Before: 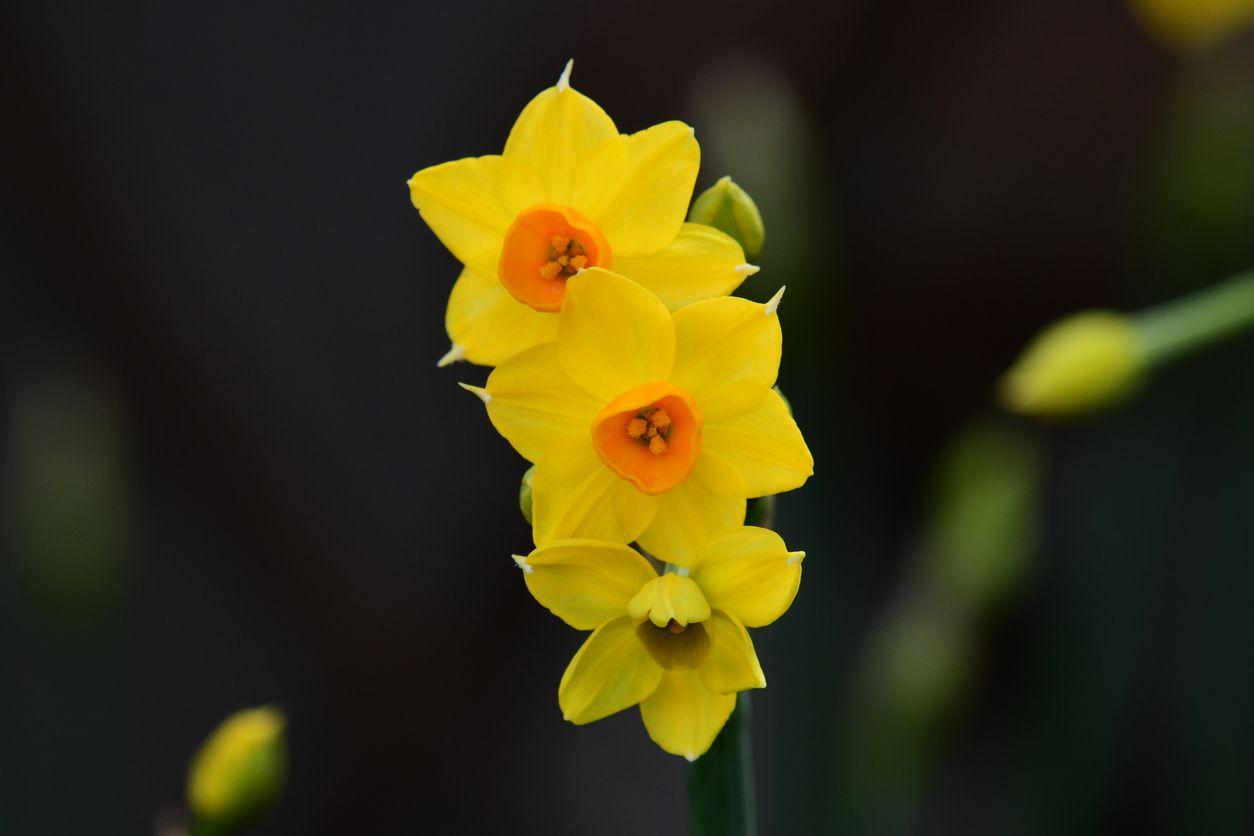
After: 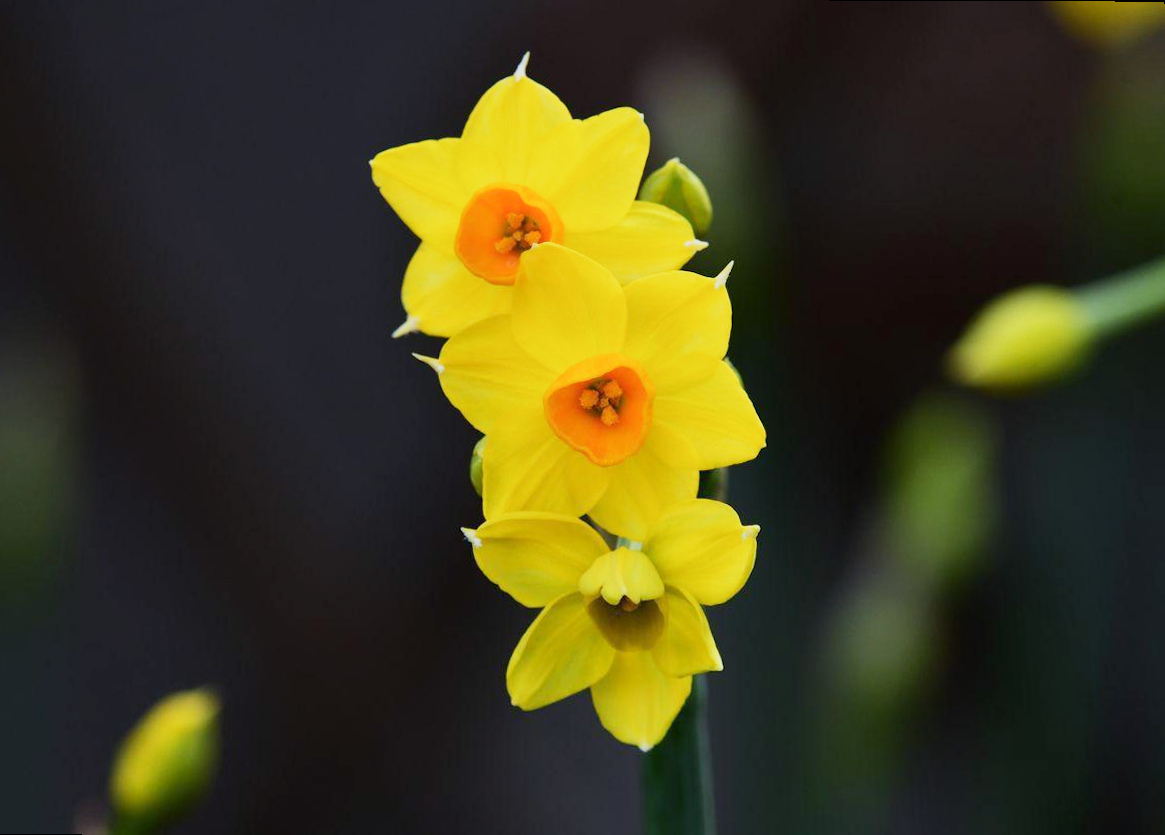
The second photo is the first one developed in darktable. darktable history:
rotate and perspective: rotation 0.215°, lens shift (vertical) -0.139, crop left 0.069, crop right 0.939, crop top 0.002, crop bottom 0.996
base curve: curves: ch0 [(0, 0) (0.088, 0.125) (0.176, 0.251) (0.354, 0.501) (0.613, 0.749) (1, 0.877)], preserve colors none
white balance: red 0.967, blue 1.119, emerald 0.756
